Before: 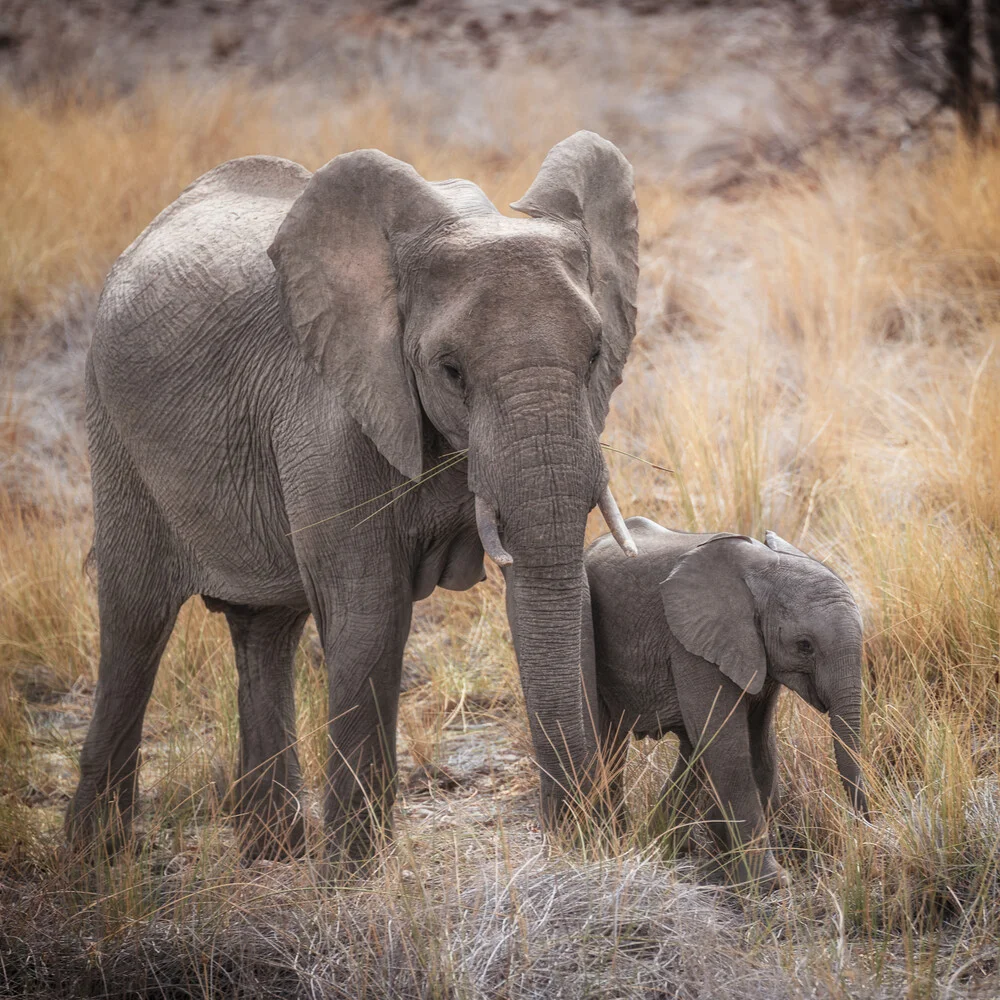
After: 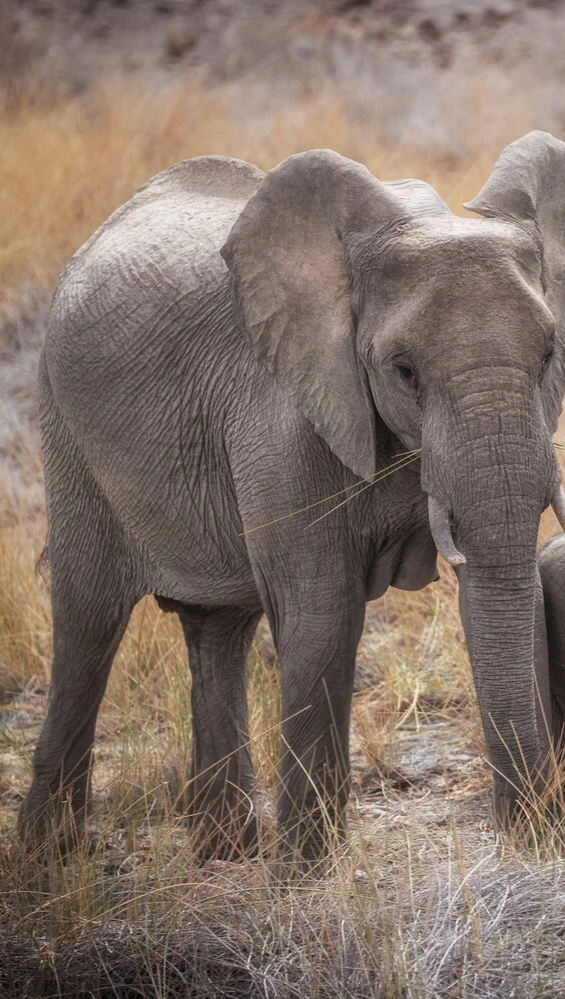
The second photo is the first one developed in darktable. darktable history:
crop: left 4.702%, right 38.738%
